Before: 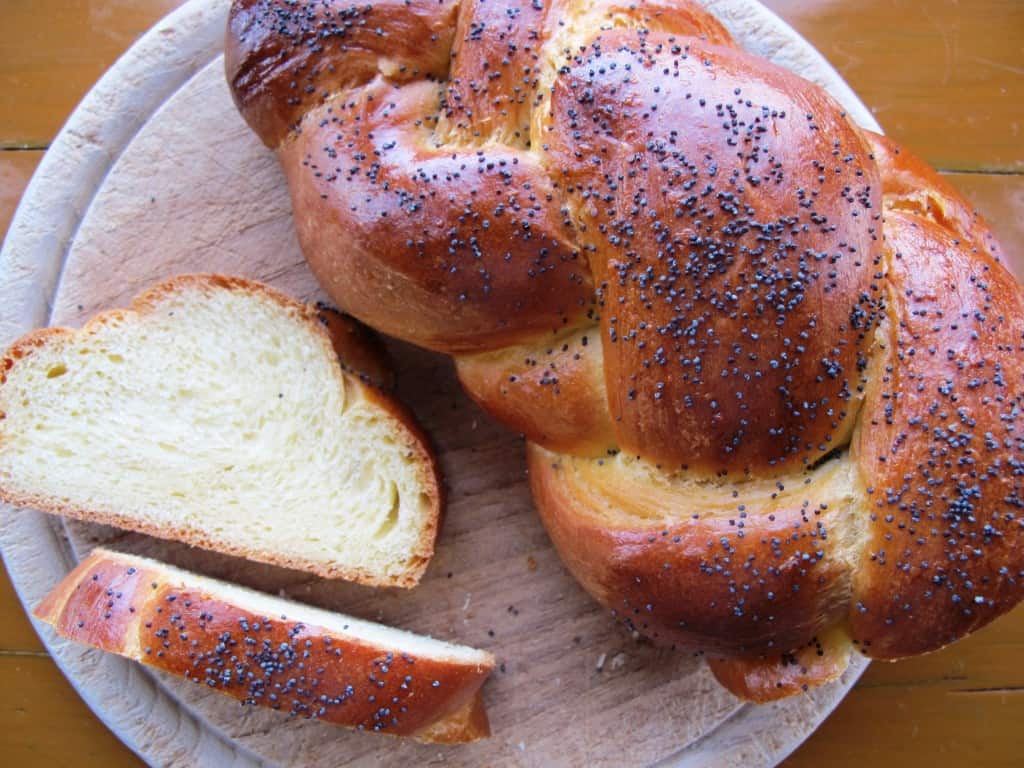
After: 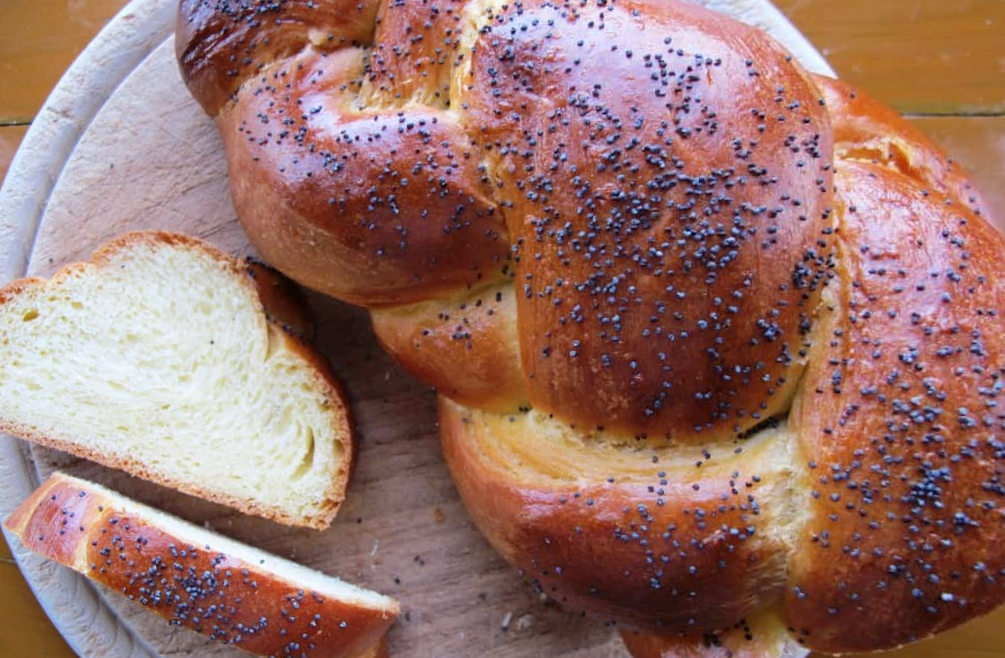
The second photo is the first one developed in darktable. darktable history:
white balance: red 0.986, blue 1.01
rotate and perspective: rotation 1.69°, lens shift (vertical) -0.023, lens shift (horizontal) -0.291, crop left 0.025, crop right 0.988, crop top 0.092, crop bottom 0.842
